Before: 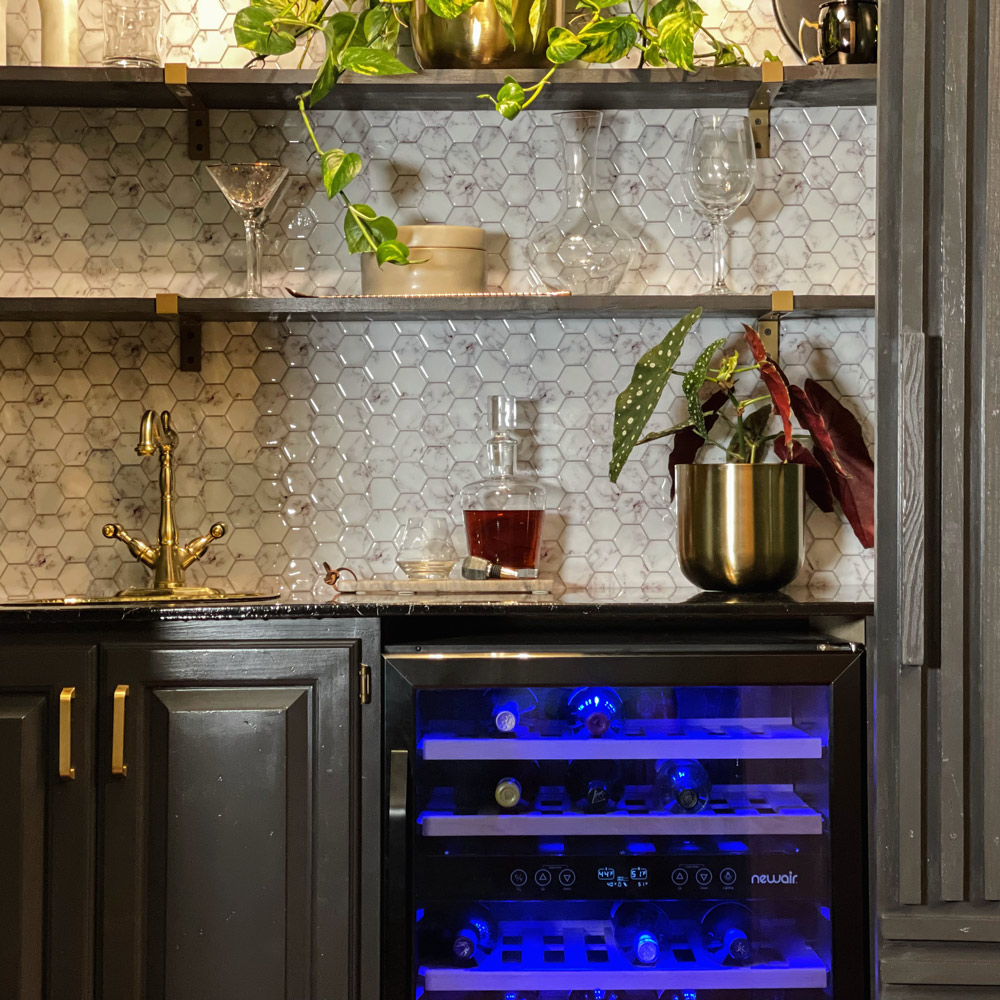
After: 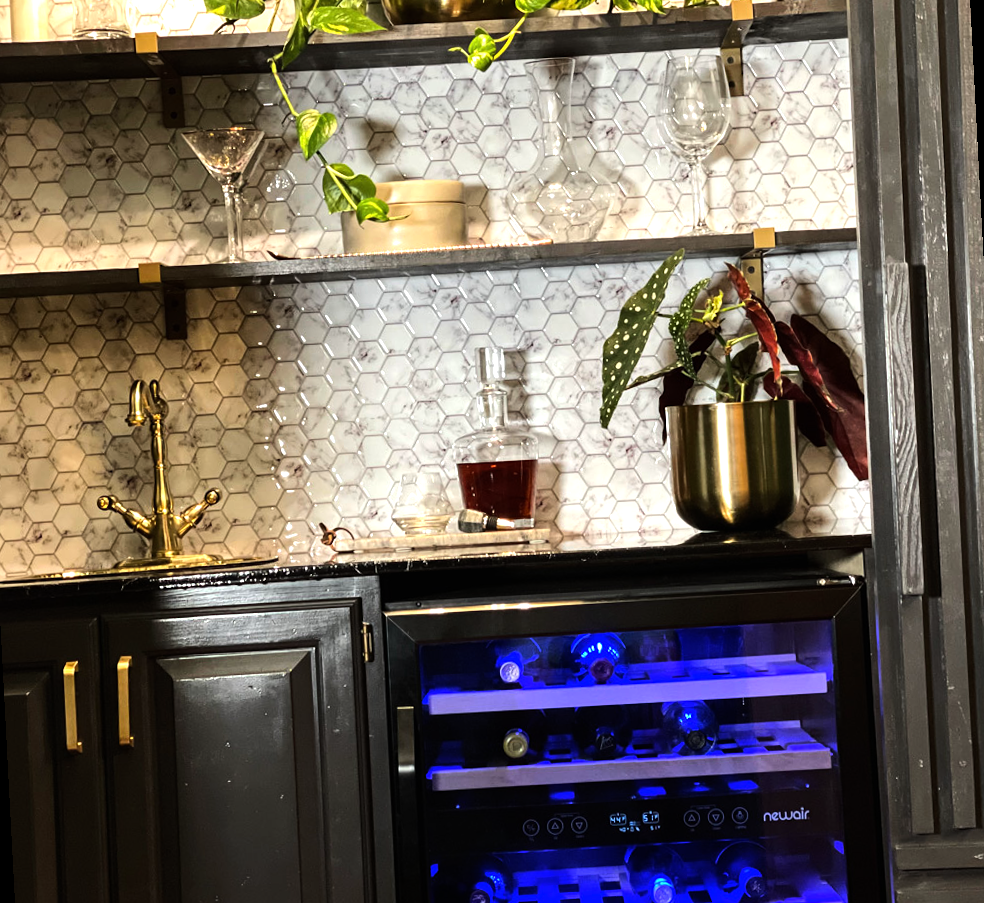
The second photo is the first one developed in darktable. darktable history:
tone equalizer: -8 EV -1.08 EV, -7 EV -1.01 EV, -6 EV -0.867 EV, -5 EV -0.578 EV, -3 EV 0.578 EV, -2 EV 0.867 EV, -1 EV 1.01 EV, +0 EV 1.08 EV, edges refinement/feathering 500, mask exposure compensation -1.57 EV, preserve details no
rotate and perspective: rotation -3°, crop left 0.031, crop right 0.968, crop top 0.07, crop bottom 0.93
